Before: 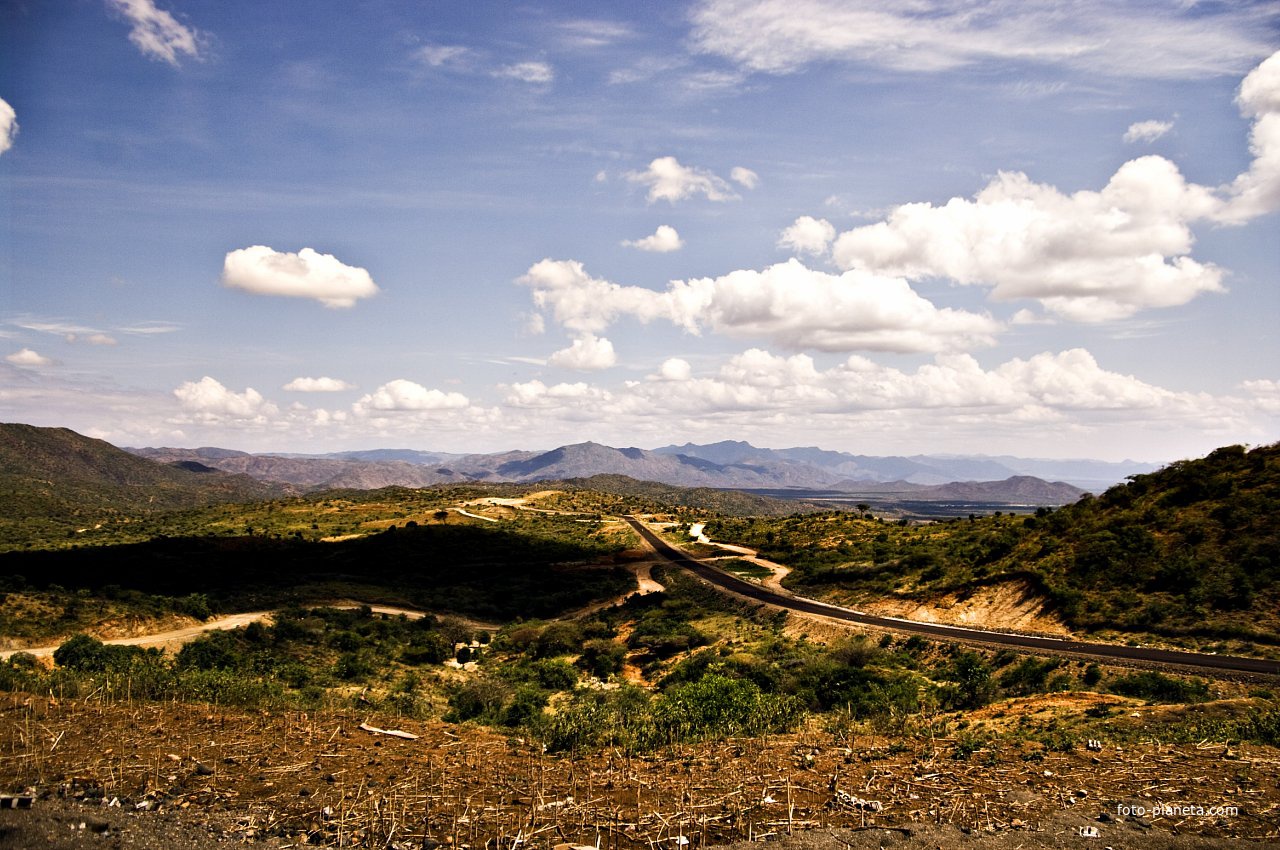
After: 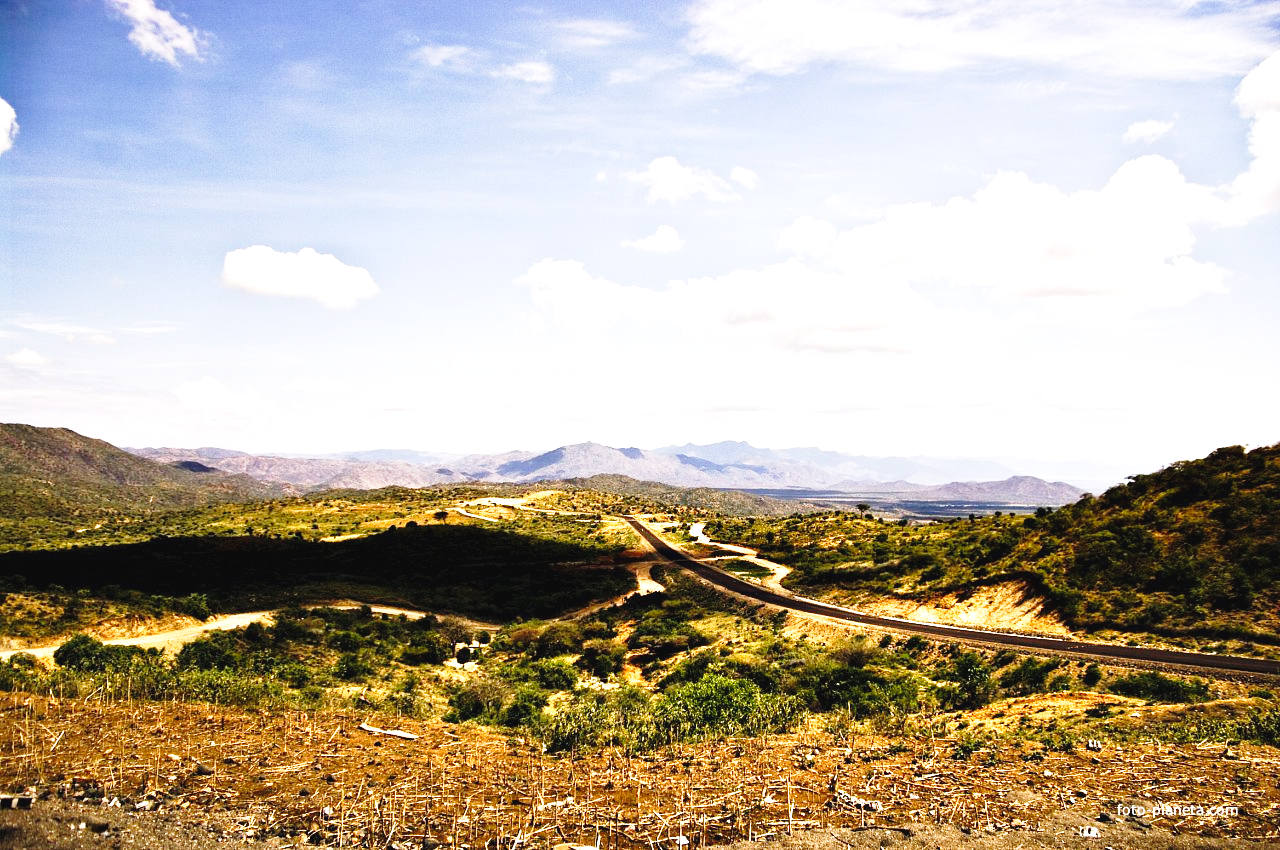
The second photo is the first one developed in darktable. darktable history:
exposure: black level correction -0.002, exposure 0.708 EV, compensate exposure bias true, compensate highlight preservation false
base curve: curves: ch0 [(0, 0) (0.028, 0.03) (0.121, 0.232) (0.46, 0.748) (0.859, 0.968) (1, 1)], preserve colors none
